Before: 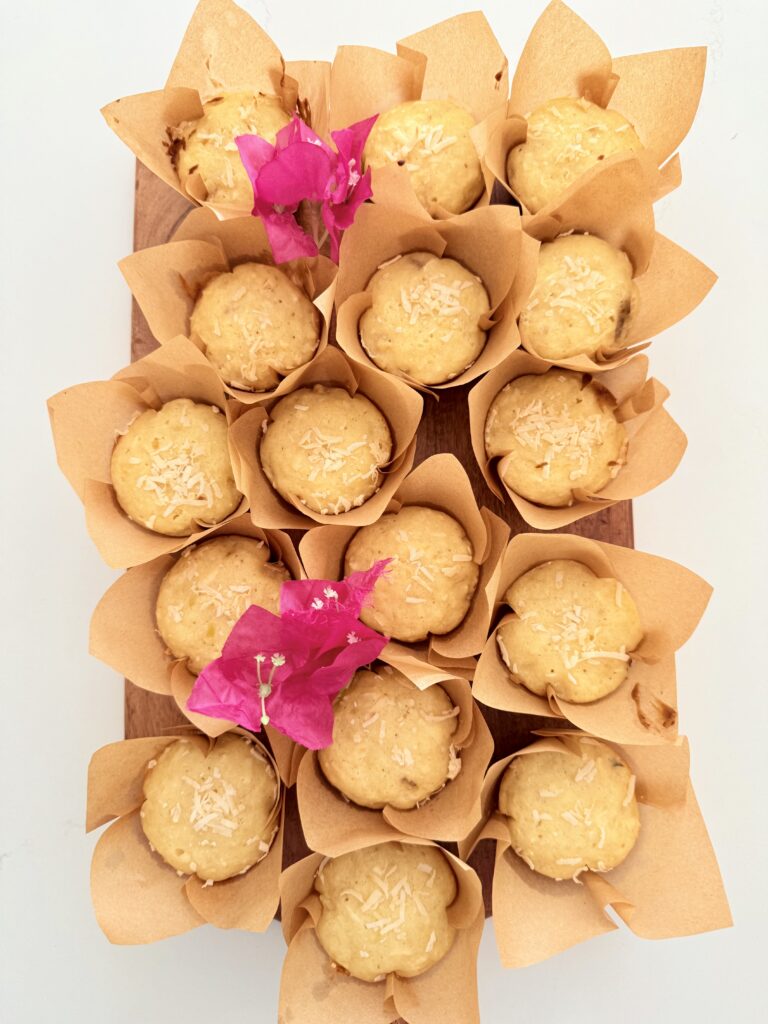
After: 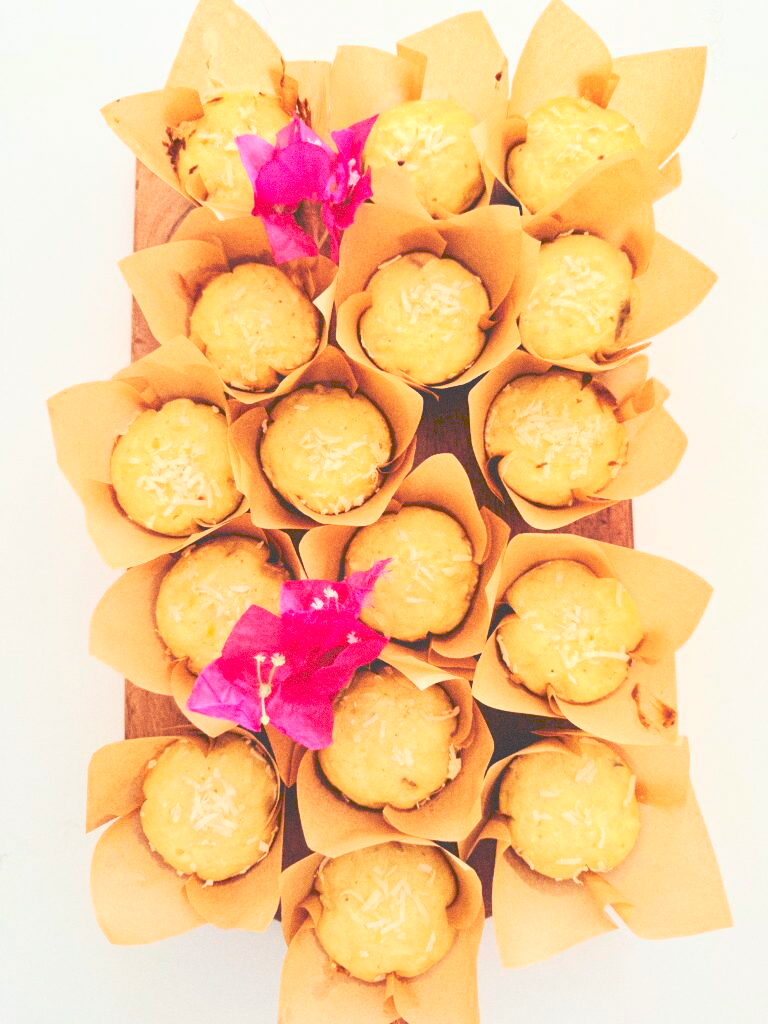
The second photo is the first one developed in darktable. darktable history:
tone curve: curves: ch0 [(0, 0) (0.003, 0.273) (0.011, 0.276) (0.025, 0.276) (0.044, 0.28) (0.069, 0.283) (0.1, 0.288) (0.136, 0.293) (0.177, 0.302) (0.224, 0.321) (0.277, 0.349) (0.335, 0.393) (0.399, 0.448) (0.468, 0.51) (0.543, 0.589) (0.623, 0.677) (0.709, 0.761) (0.801, 0.839) (0.898, 0.909) (1, 1)], preserve colors none
rotate and perspective: automatic cropping original format, crop left 0, crop top 0
grain: coarseness 0.47 ISO
contrast brightness saturation: contrast 0.2, brightness 0.16, saturation 0.22
